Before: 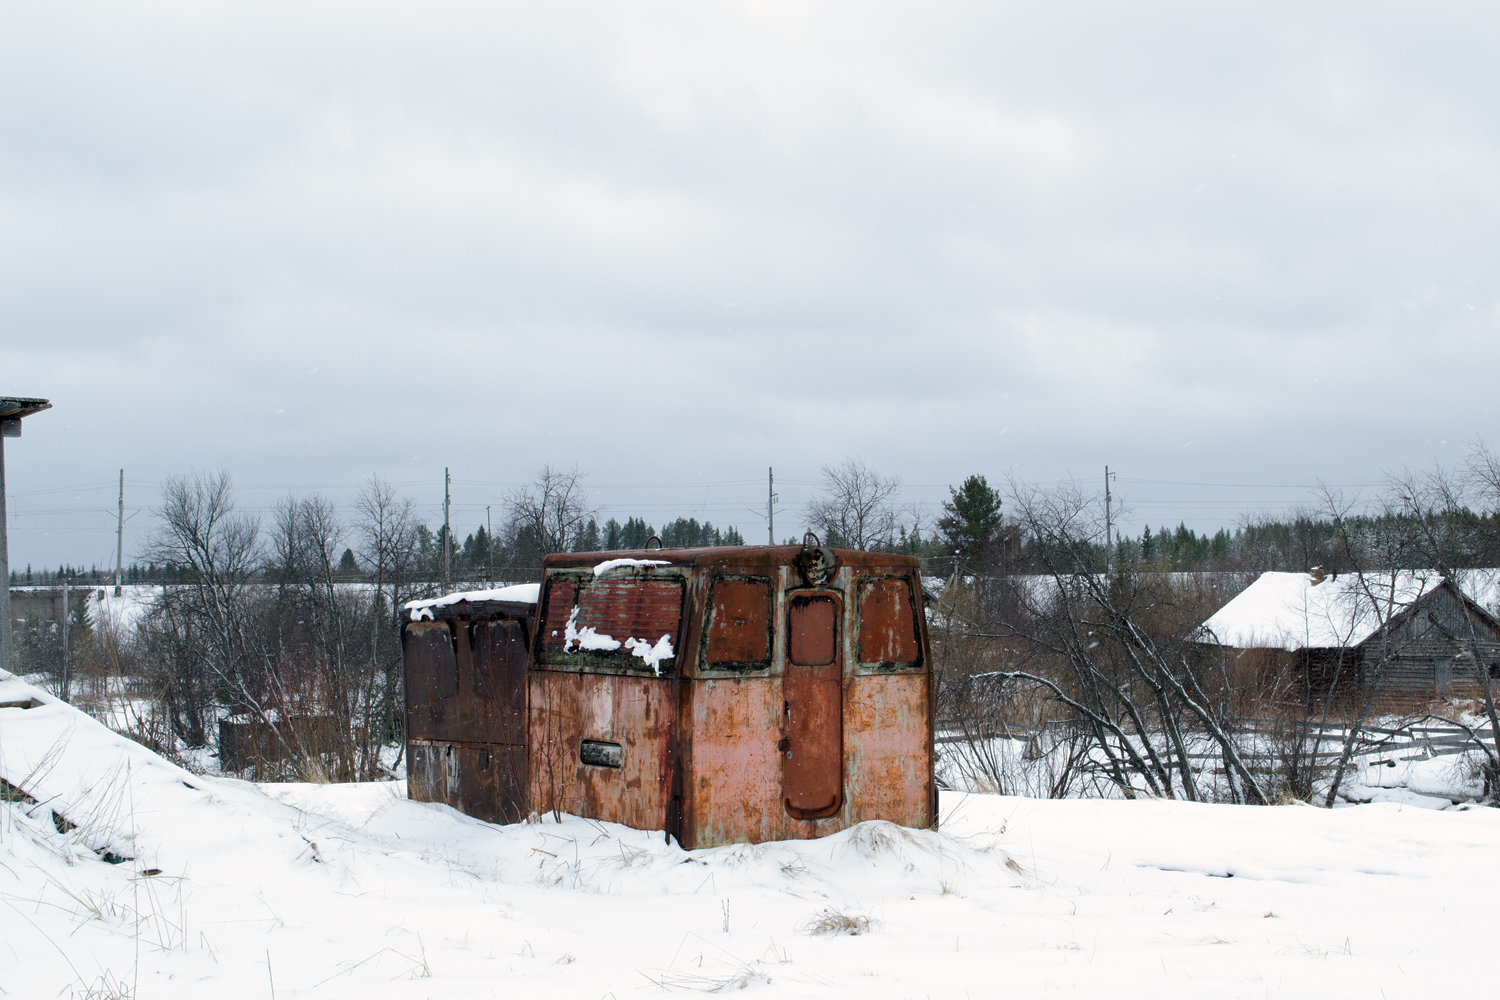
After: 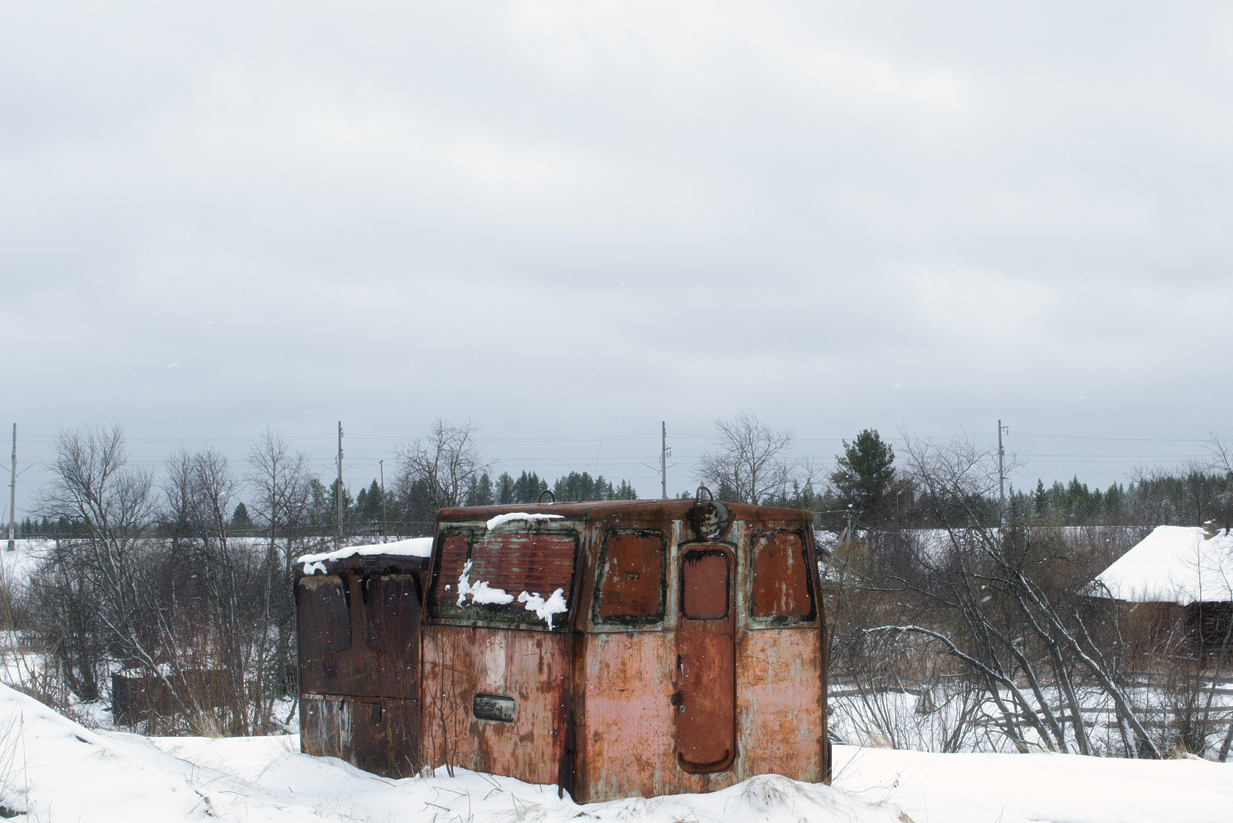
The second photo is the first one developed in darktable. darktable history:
haze removal: strength -0.109, compatibility mode true
crop and rotate: left 7.188%, top 4.687%, right 10.583%, bottom 12.978%
